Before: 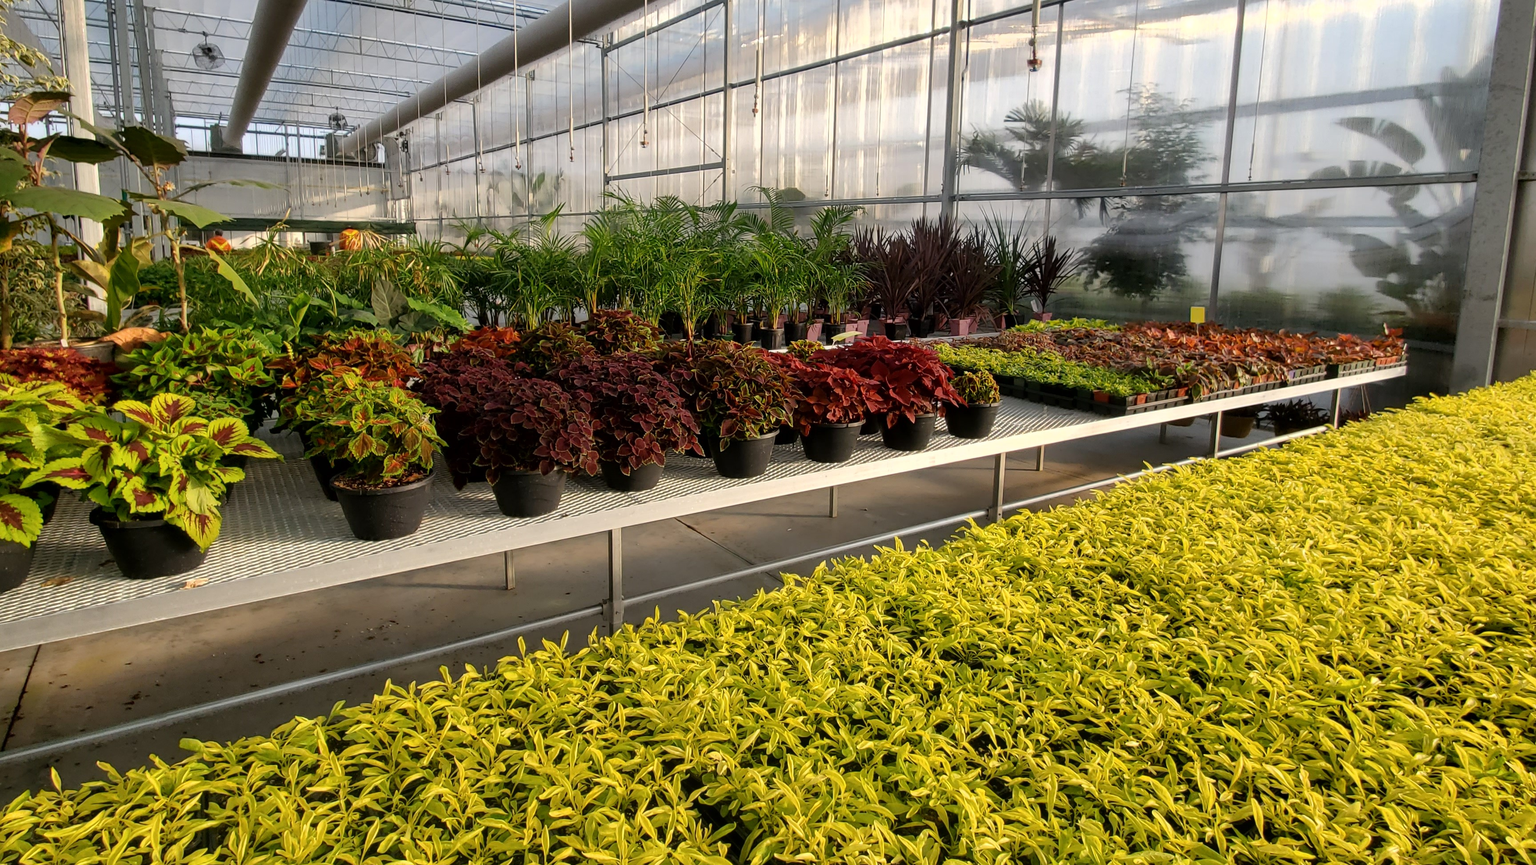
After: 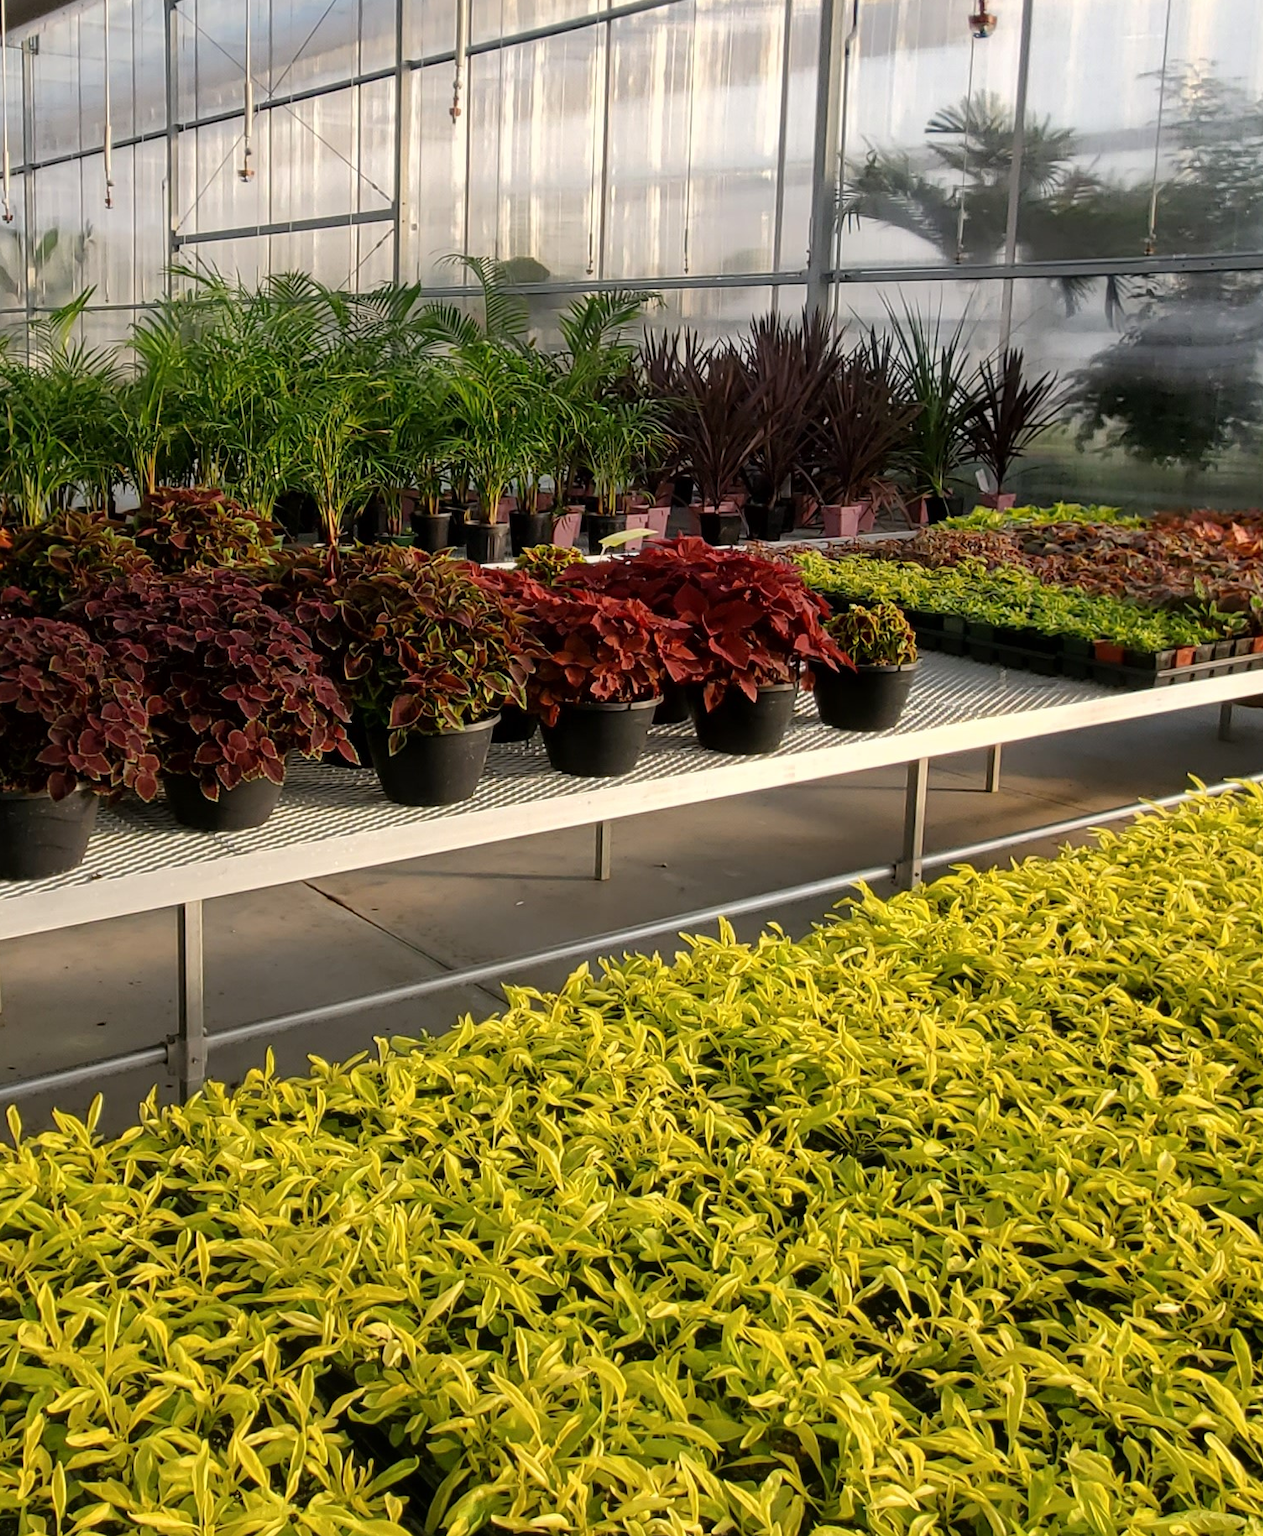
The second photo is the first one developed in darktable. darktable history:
crop: left 33.489%, top 5.965%, right 22.94%
